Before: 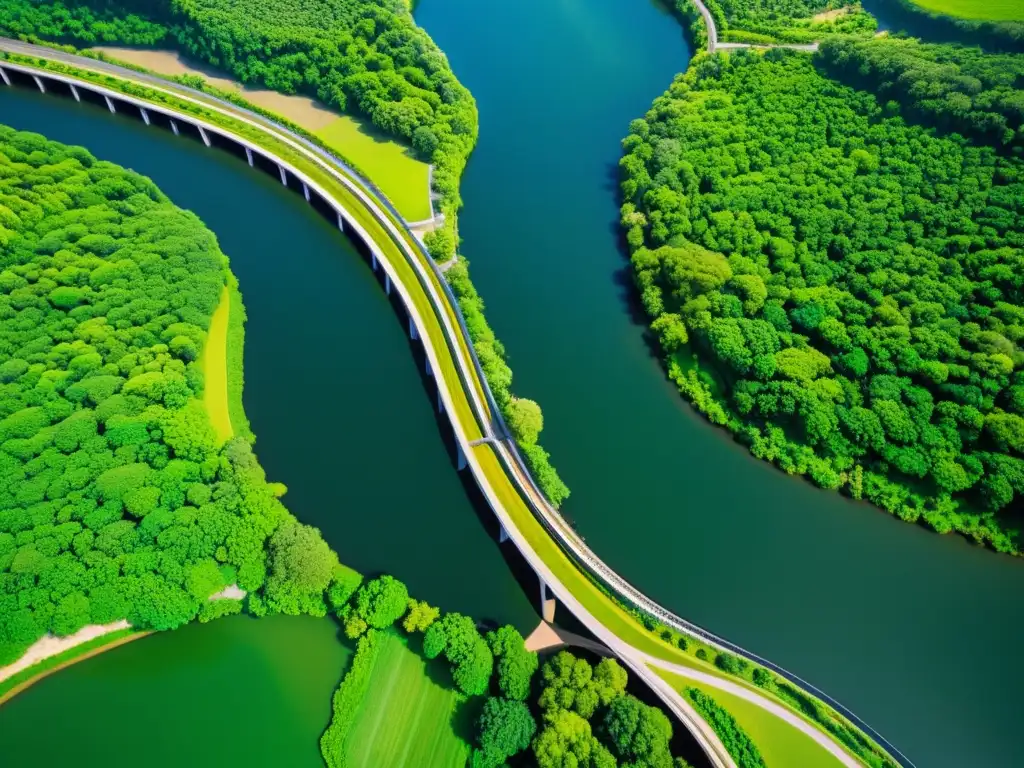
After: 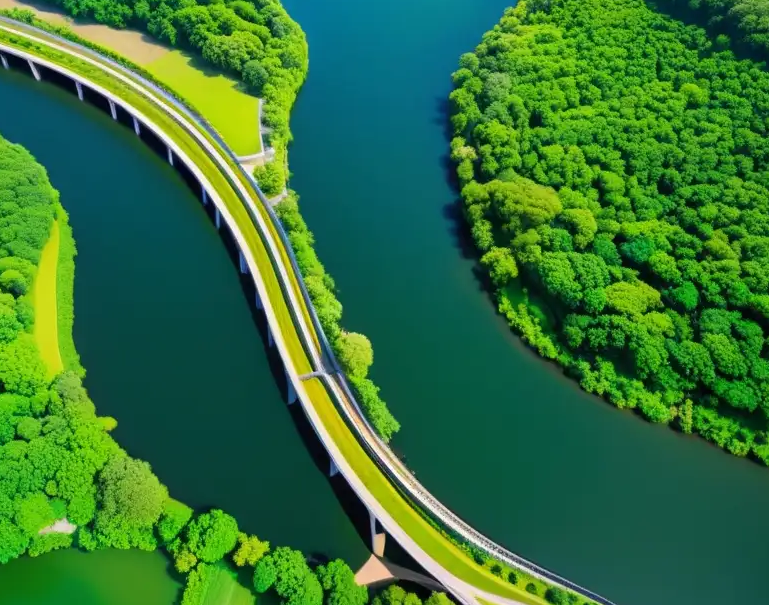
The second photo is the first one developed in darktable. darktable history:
crop: left 16.695%, top 8.703%, right 8.16%, bottom 12.456%
